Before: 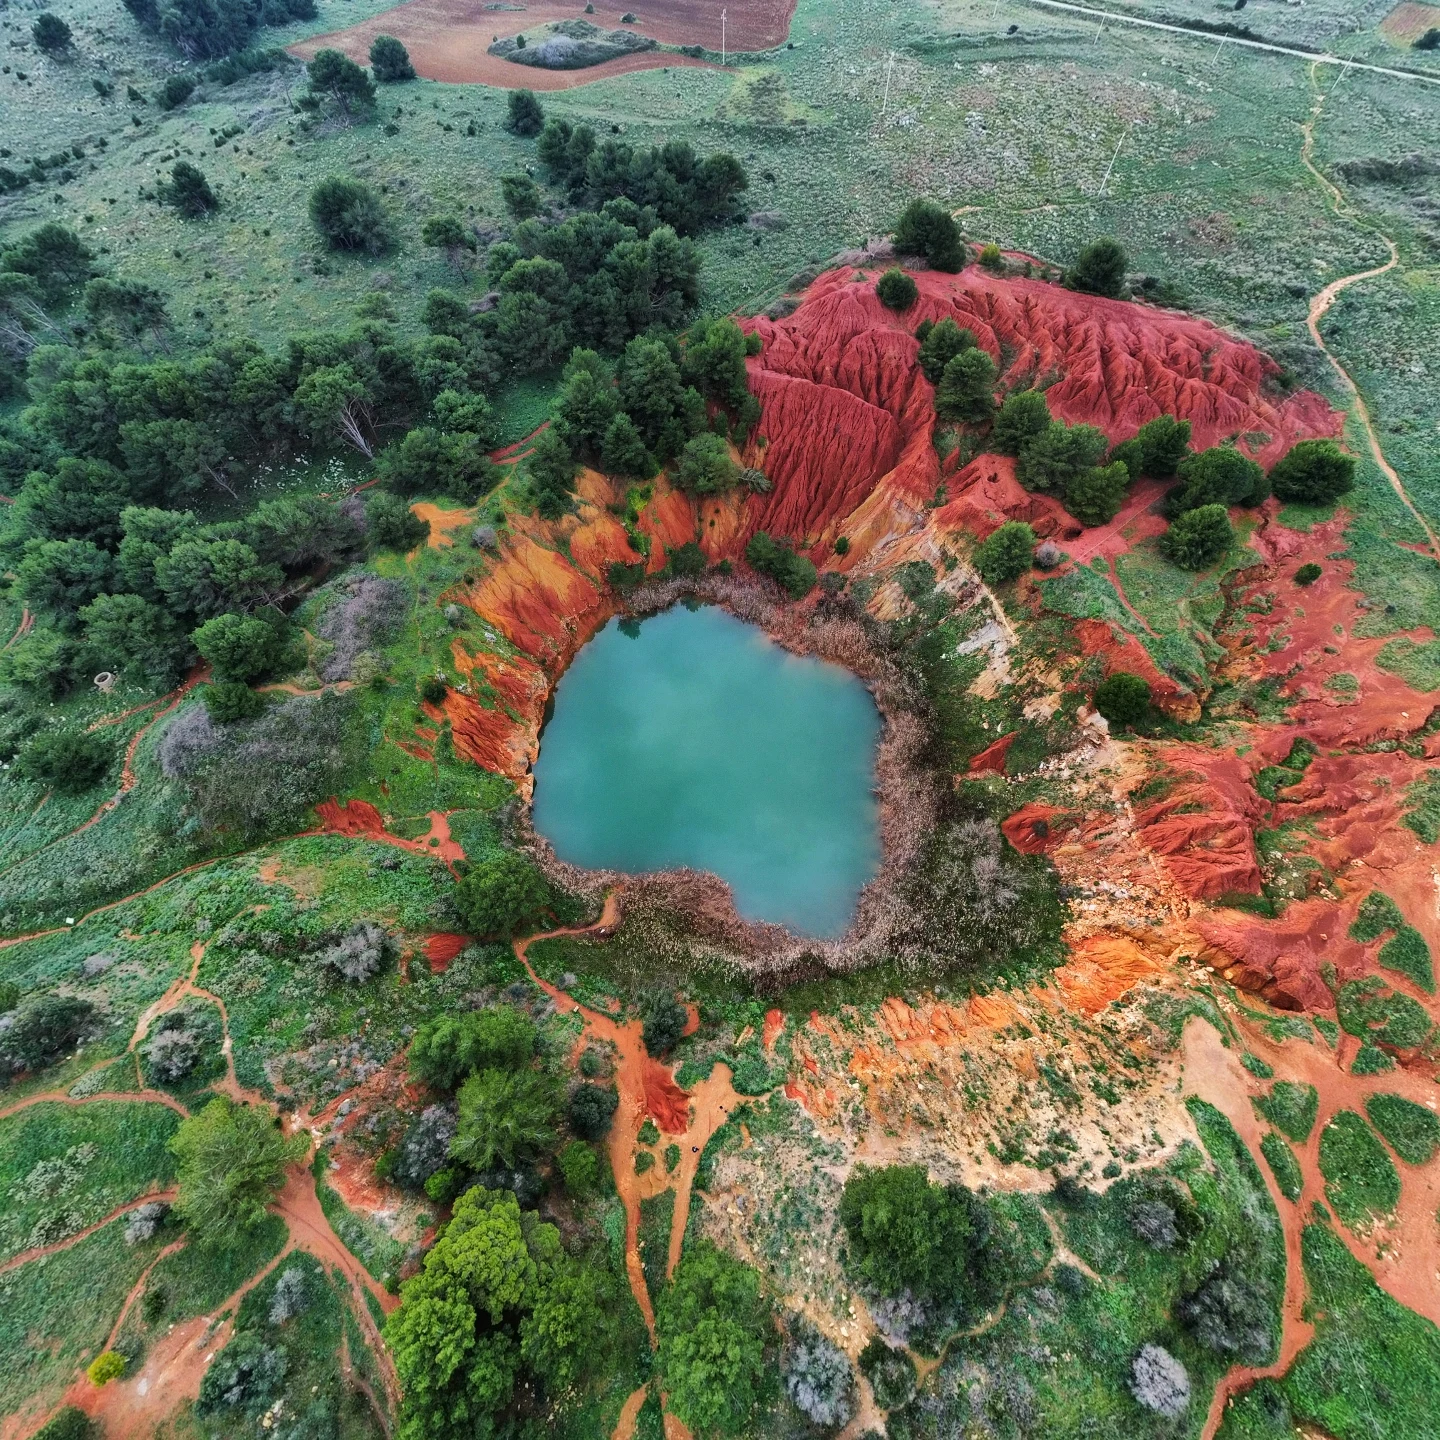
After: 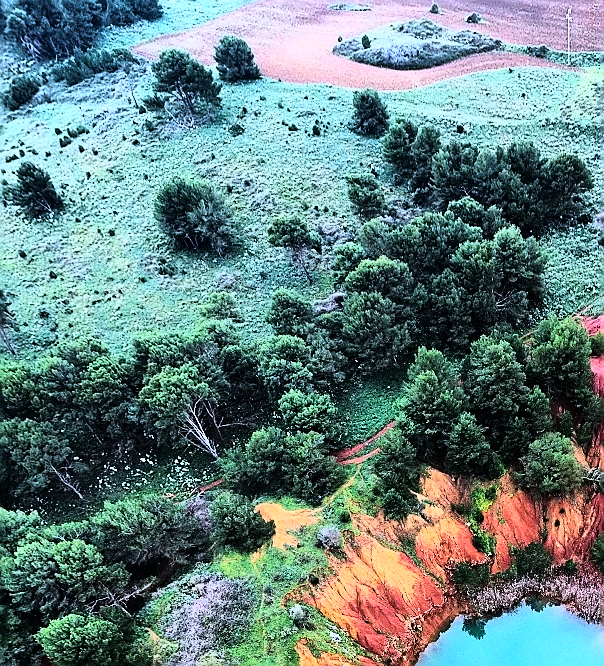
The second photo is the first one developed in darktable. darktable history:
sharpen: radius 1.4, amount 1.25, threshold 0.7
crop and rotate: left 10.817%, top 0.062%, right 47.194%, bottom 53.626%
color calibration: illuminant as shot in camera, x 0.37, y 0.382, temperature 4313.32 K
rgb curve: curves: ch0 [(0, 0) (0.21, 0.15) (0.24, 0.21) (0.5, 0.75) (0.75, 0.96) (0.89, 0.99) (1, 1)]; ch1 [(0, 0.02) (0.21, 0.13) (0.25, 0.2) (0.5, 0.67) (0.75, 0.9) (0.89, 0.97) (1, 1)]; ch2 [(0, 0.02) (0.21, 0.13) (0.25, 0.2) (0.5, 0.67) (0.75, 0.9) (0.89, 0.97) (1, 1)], compensate middle gray true
